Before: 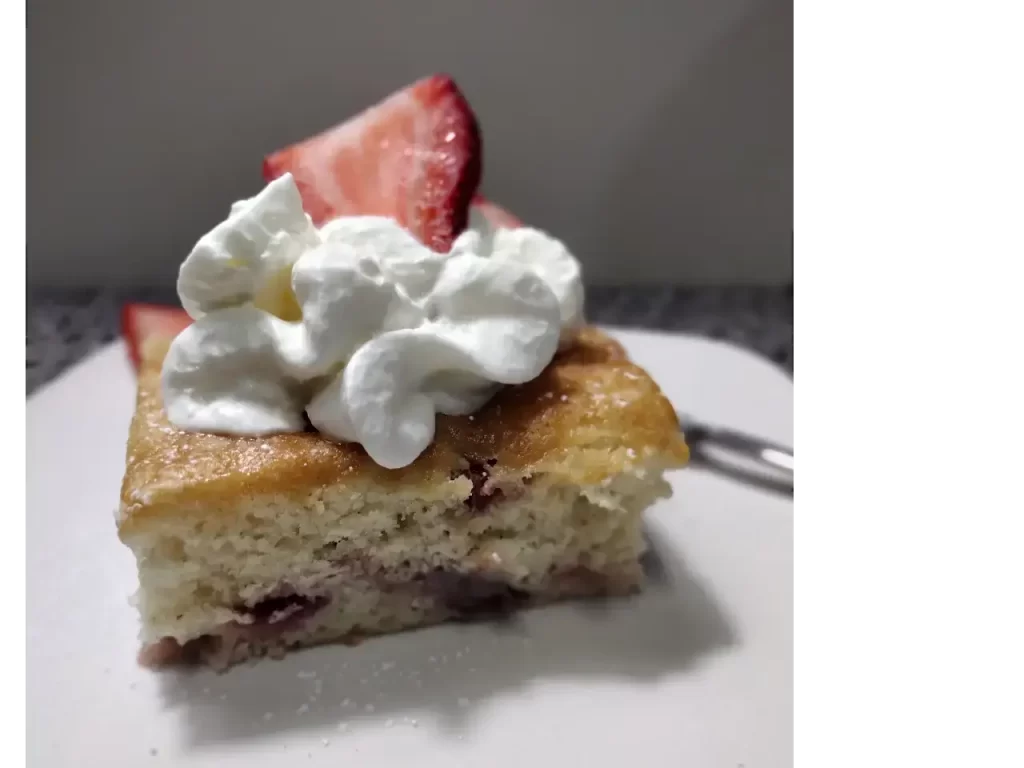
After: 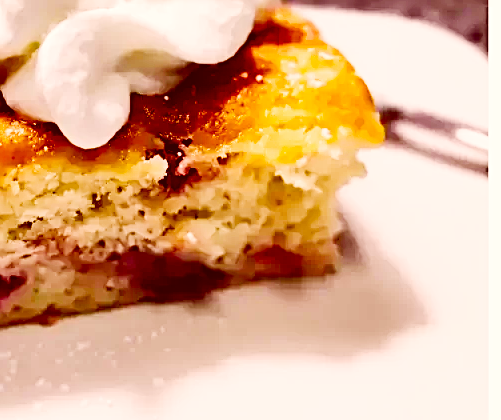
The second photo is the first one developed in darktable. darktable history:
crop: left 29.803%, top 41.708%, right 21.211%, bottom 3.511%
color correction: highlights a* 9.25, highlights b* 9.08, shadows a* 39.76, shadows b* 39.32, saturation 0.782
exposure: black level correction 0, exposure 0.199 EV, compensate highlight preservation false
contrast brightness saturation: contrast 0.158, saturation 0.33
color balance rgb: linear chroma grading › global chroma 16.076%, perceptual saturation grading › global saturation 20.092%, perceptual saturation grading › highlights -19.816%, perceptual saturation grading › shadows 29.419%, global vibrance 14.189%
sharpen: radius 2.787
color calibration: illuminant same as pipeline (D50), adaptation XYZ, x 0.345, y 0.358, temperature 5016.18 K
tone curve: curves: ch0 [(0, 0) (0.084, 0.074) (0.2, 0.297) (0.363, 0.591) (0.495, 0.765) (0.68, 0.901) (0.851, 0.967) (1, 1)], preserve colors none
